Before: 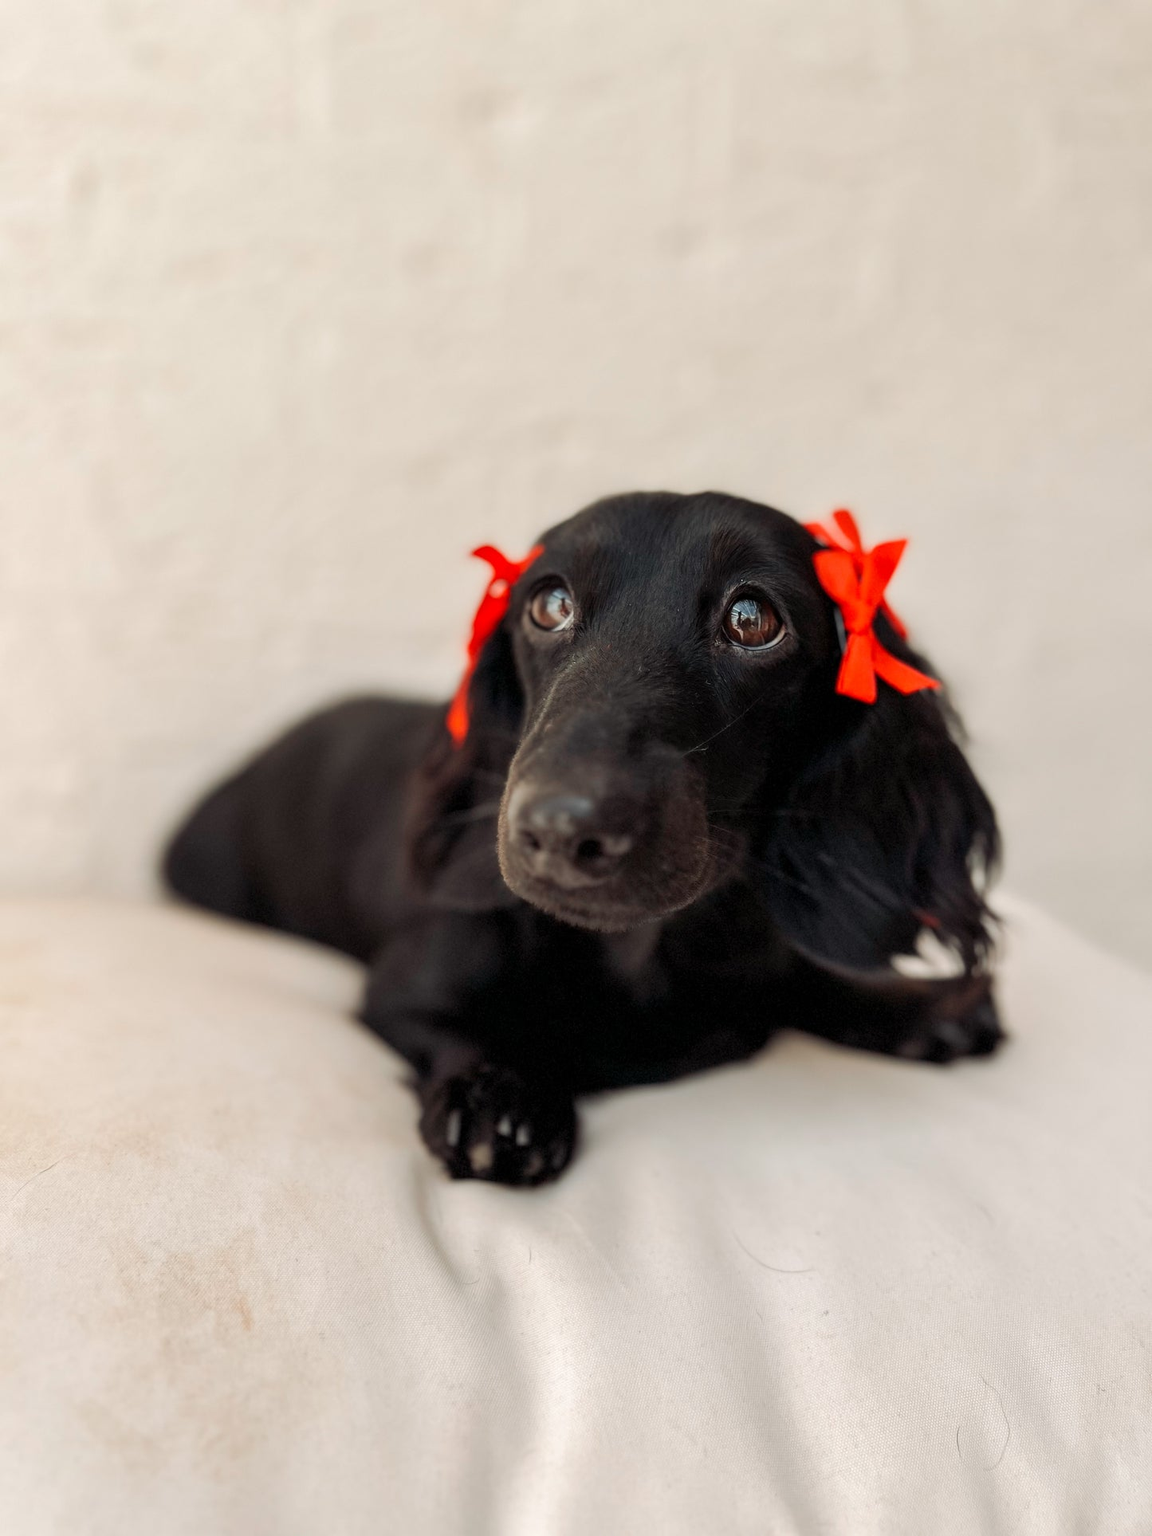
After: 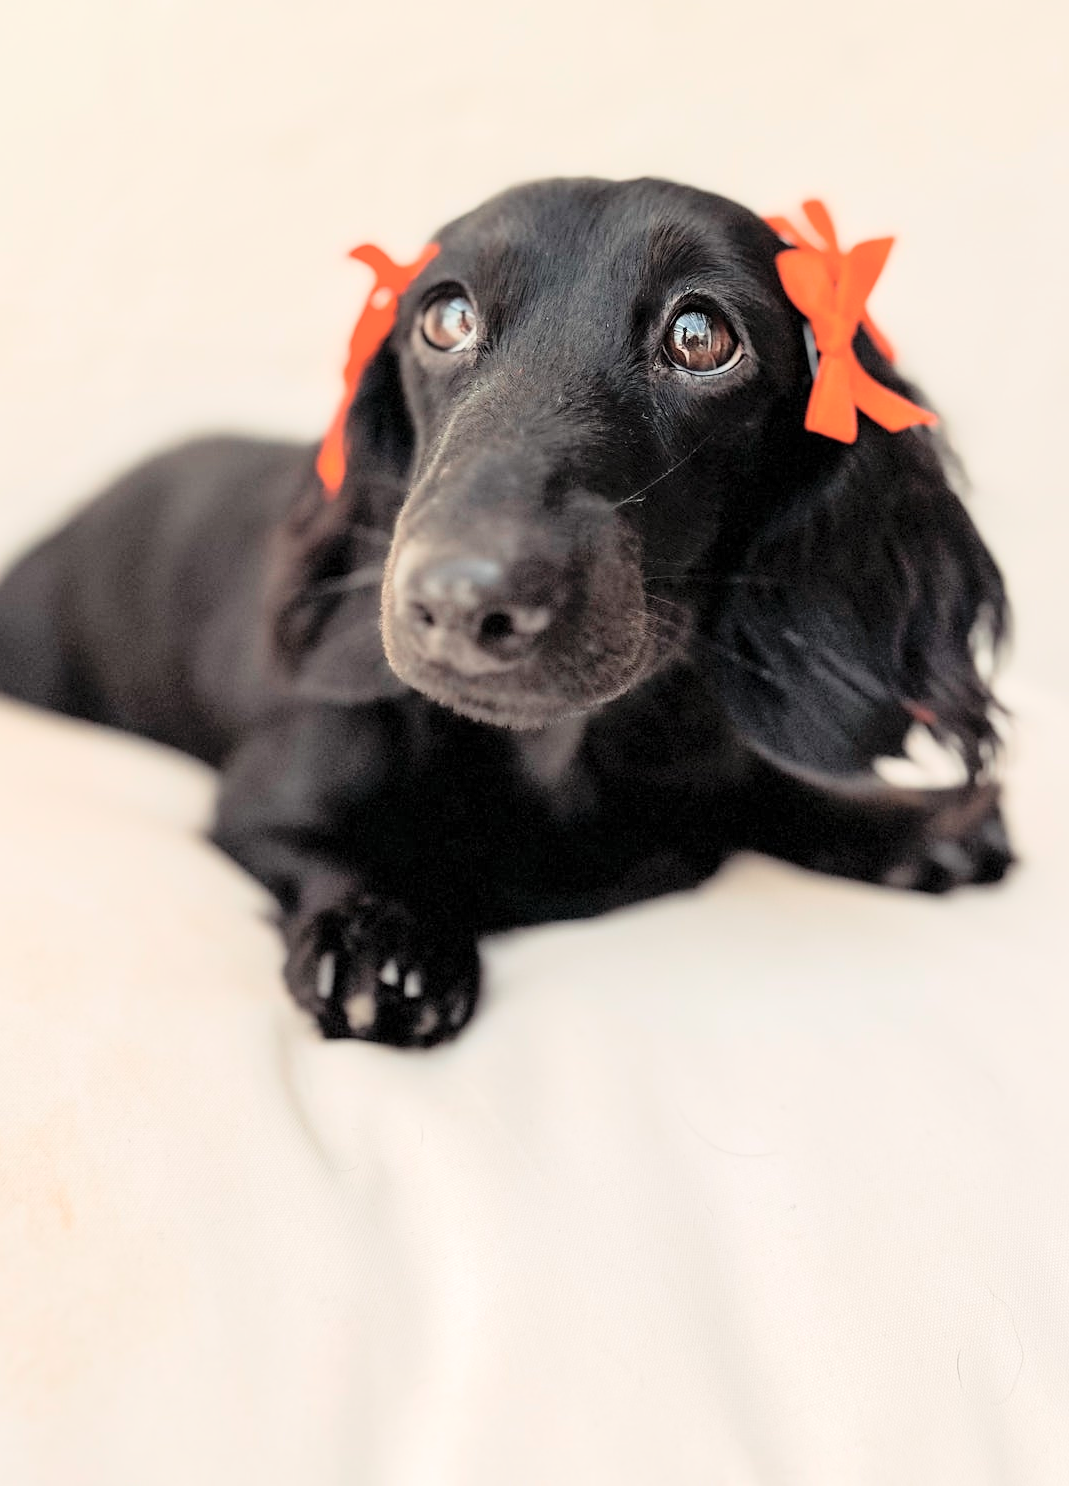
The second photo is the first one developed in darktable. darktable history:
tone curve: curves: ch0 [(0, 0) (0.169, 0.367) (0.635, 0.859) (1, 1)], color space Lab, independent channels, preserve colors none
sharpen: amount 0.2
crop: left 16.871%, top 22.857%, right 9.116%
